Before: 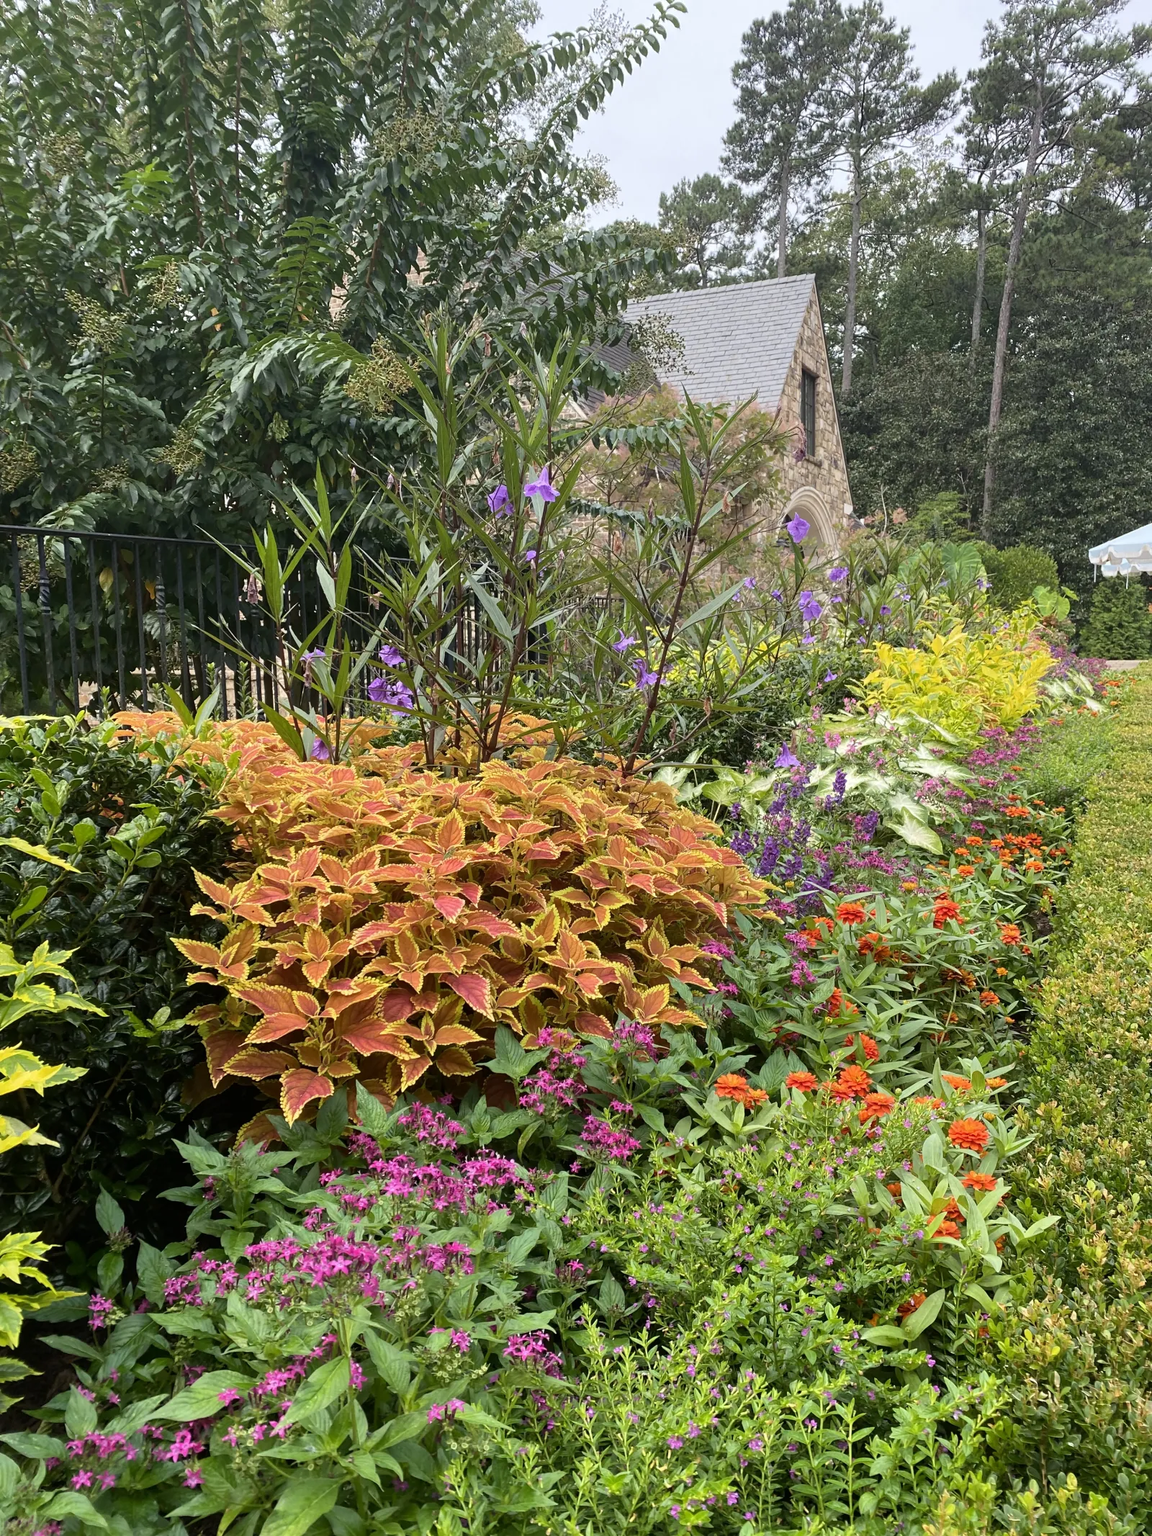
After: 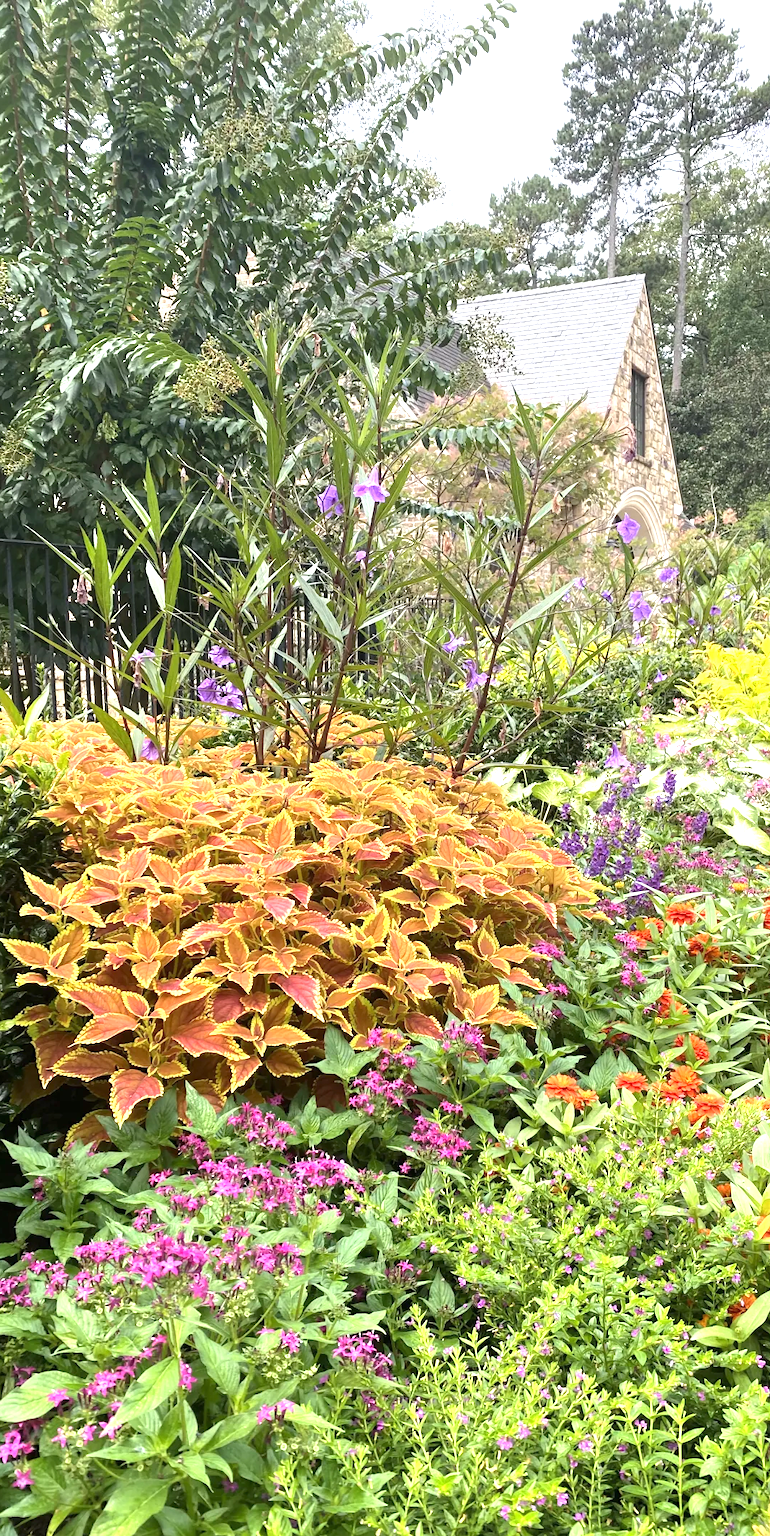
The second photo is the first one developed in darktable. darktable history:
exposure: black level correction 0, exposure 1.098 EV, compensate highlight preservation false
crop and rotate: left 14.889%, right 18.241%
